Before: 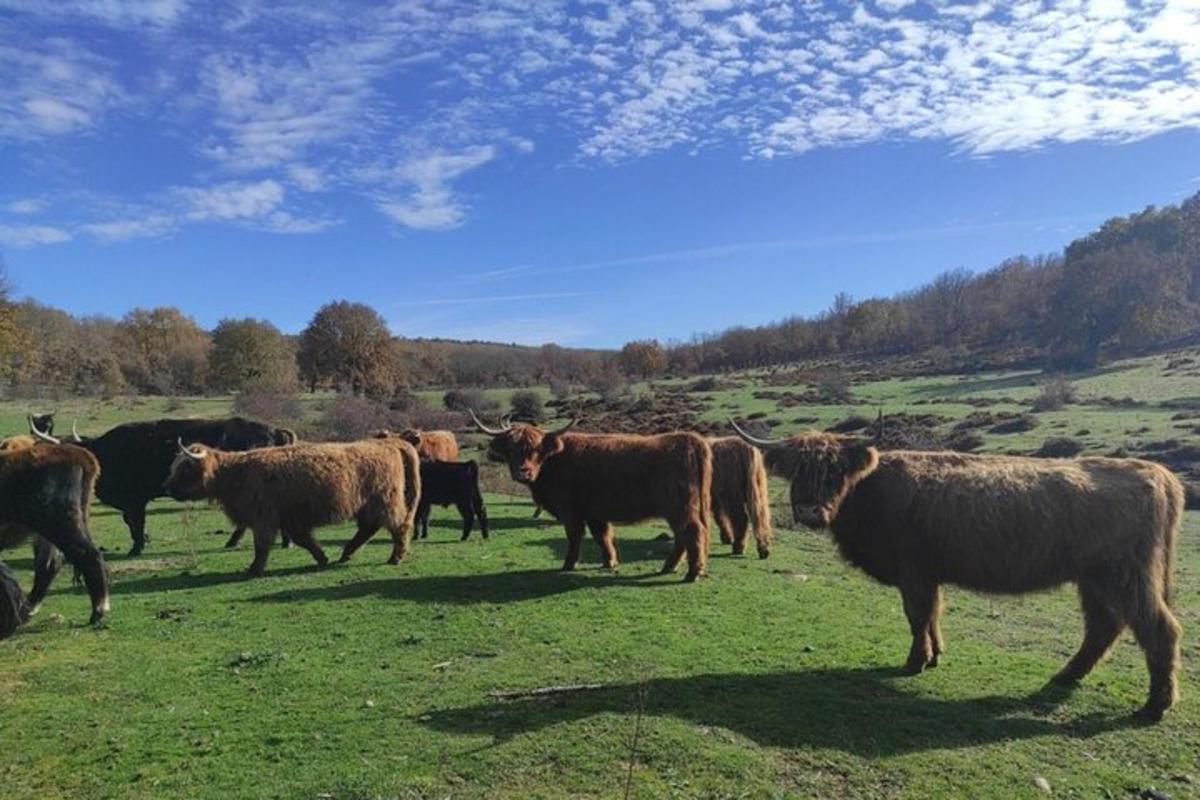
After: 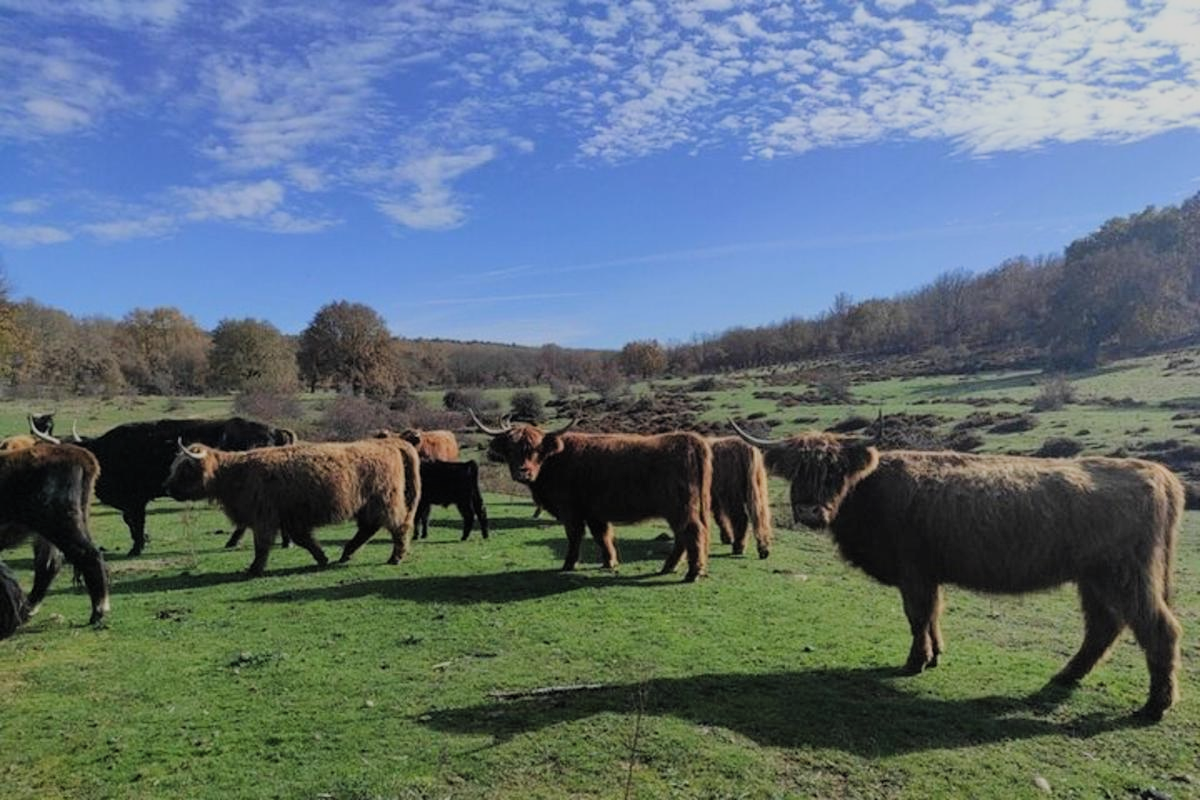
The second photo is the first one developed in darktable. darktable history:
filmic rgb: black relative exposure -7.65 EV, white relative exposure 4.56 EV, hardness 3.61, add noise in highlights 0.001, preserve chrominance luminance Y, color science v3 (2019), use custom middle-gray values true, contrast in highlights soft
